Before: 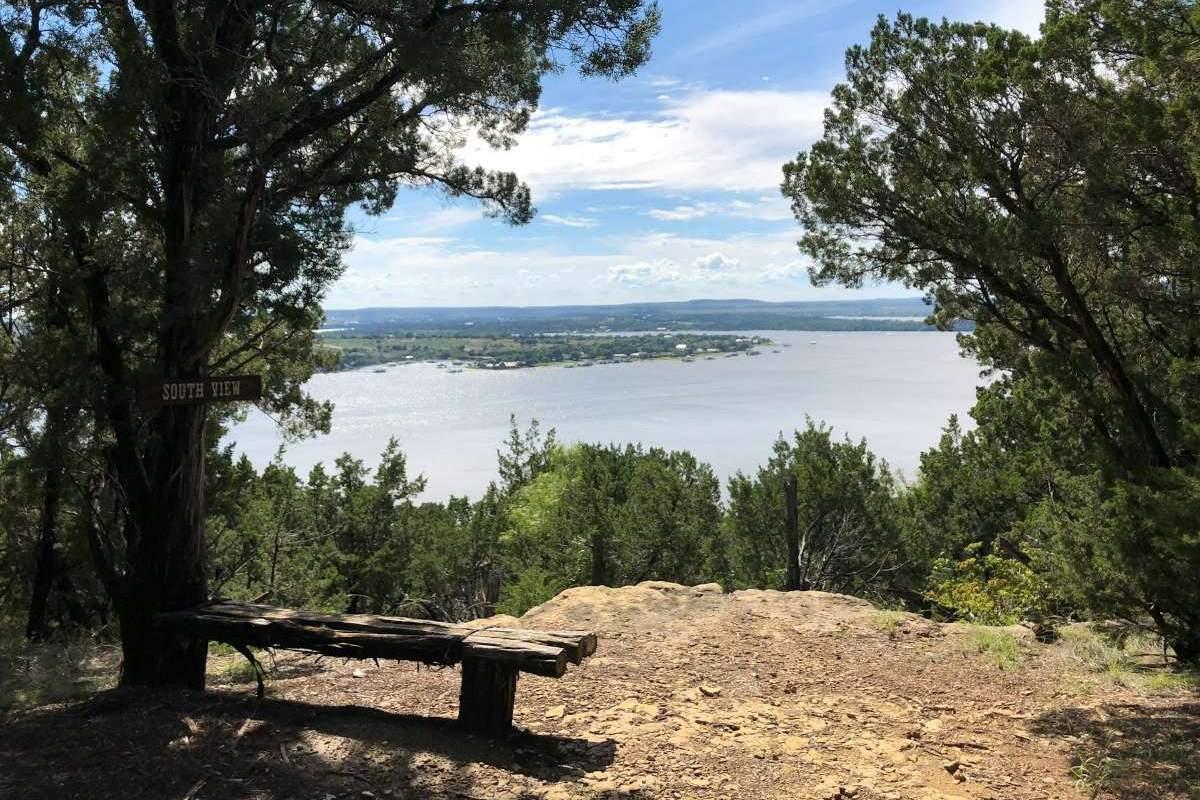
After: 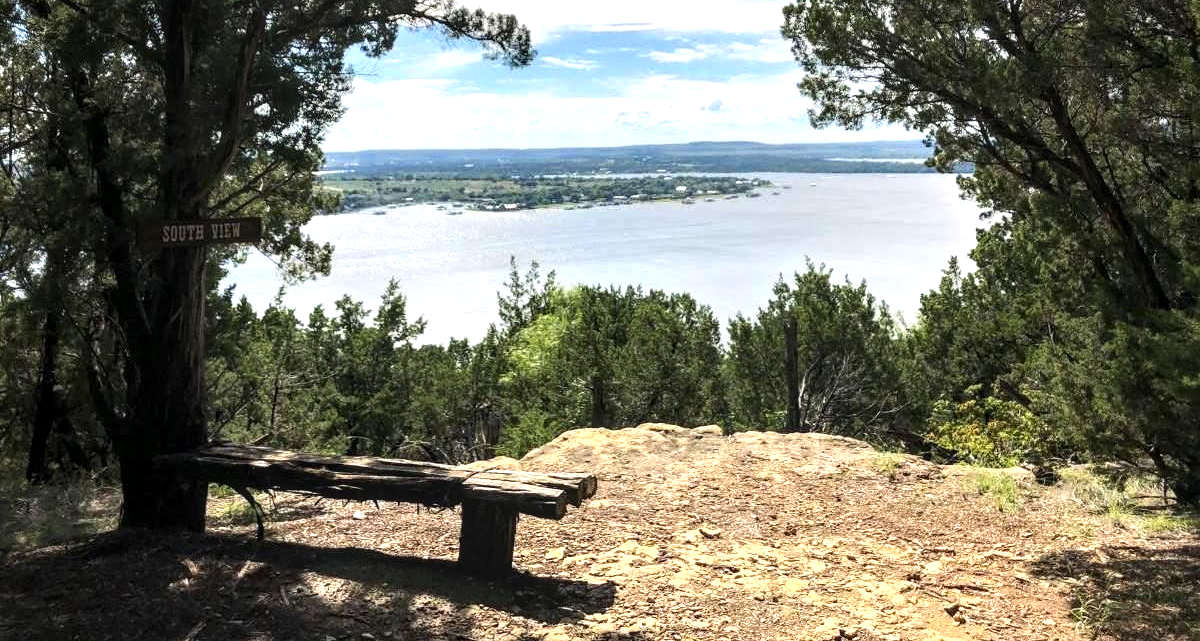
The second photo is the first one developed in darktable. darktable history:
crop and rotate: top 19.804%
local contrast: detail 130%
tone equalizer: -8 EV 0.001 EV, -7 EV -0.002 EV, -6 EV 0.004 EV, -5 EV -0.063 EV, -4 EV -0.092 EV, -3 EV -0.141 EV, -2 EV 0.243 EV, -1 EV 0.704 EV, +0 EV 0.488 EV
